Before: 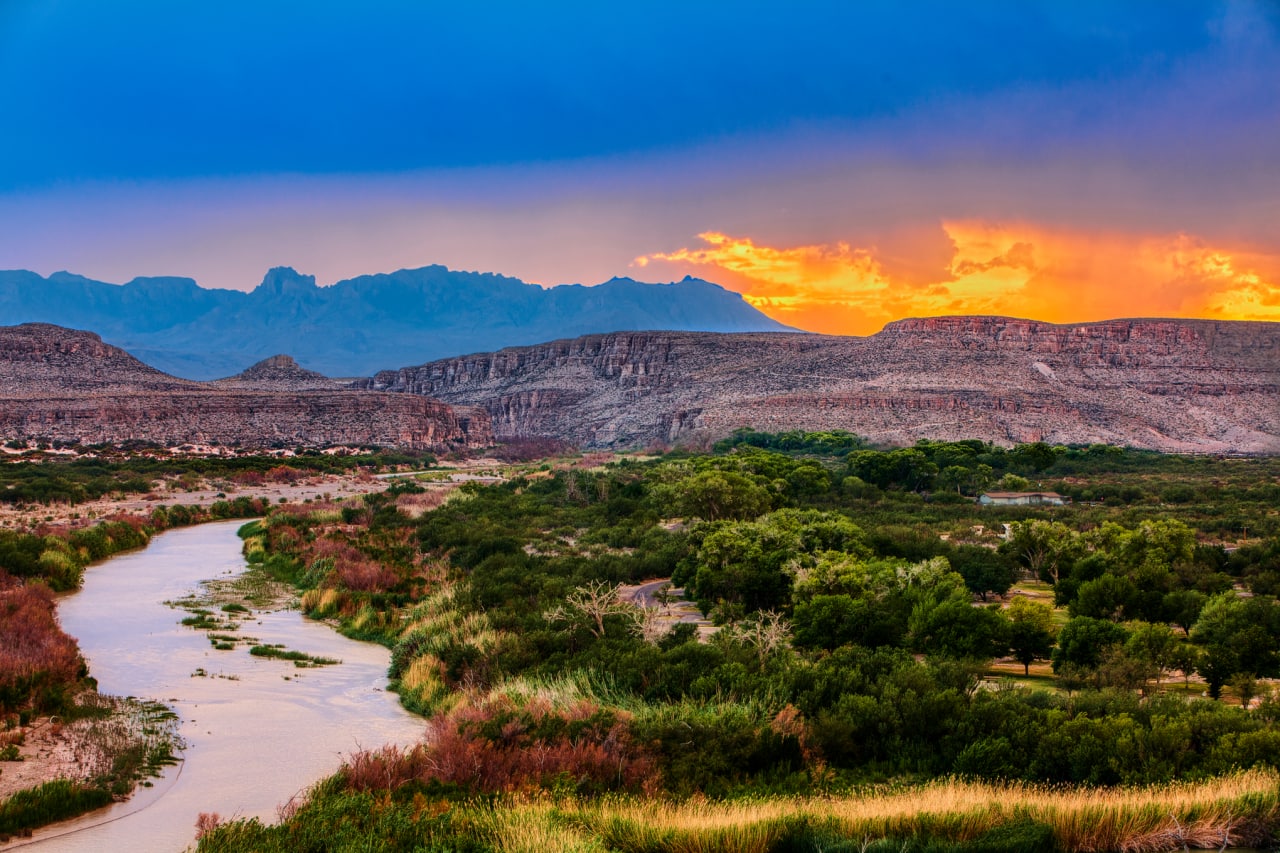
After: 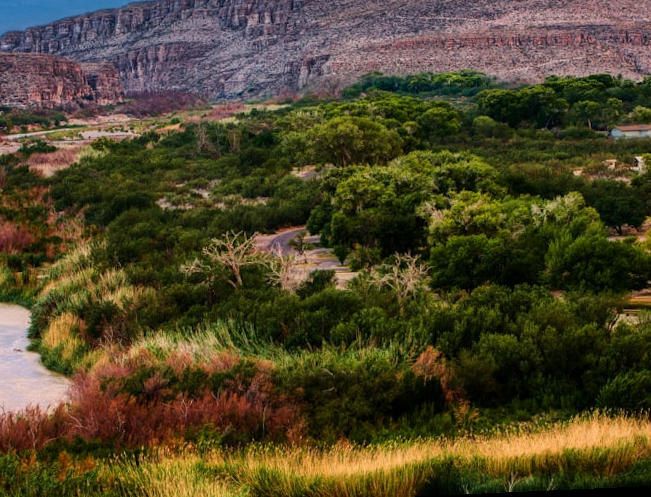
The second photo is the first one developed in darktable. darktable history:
crop: left 29.672%, top 41.786%, right 20.851%, bottom 3.487%
rotate and perspective: rotation -2.56°, automatic cropping off
